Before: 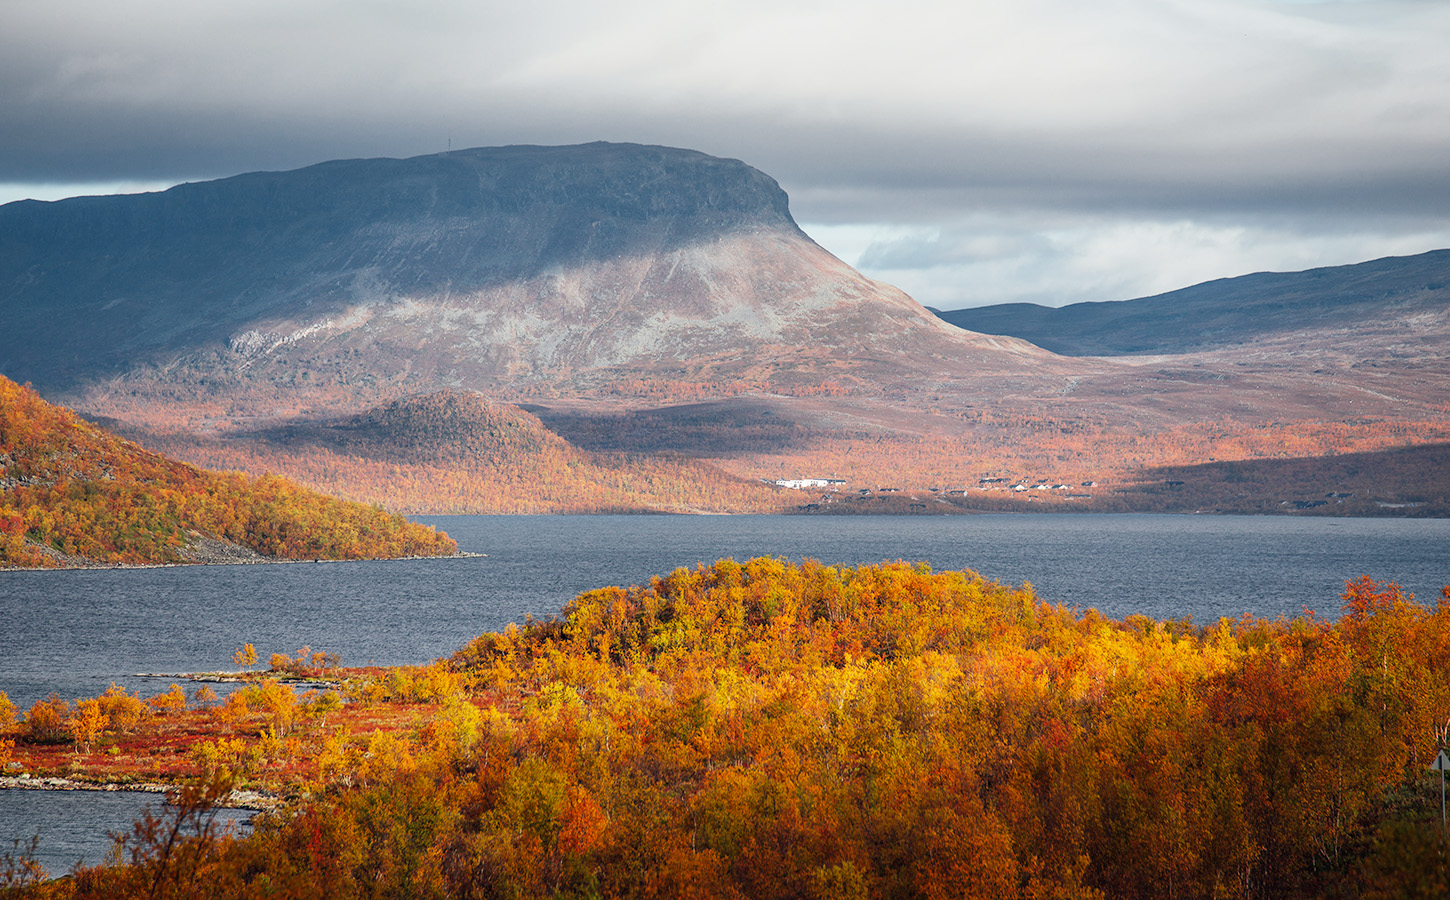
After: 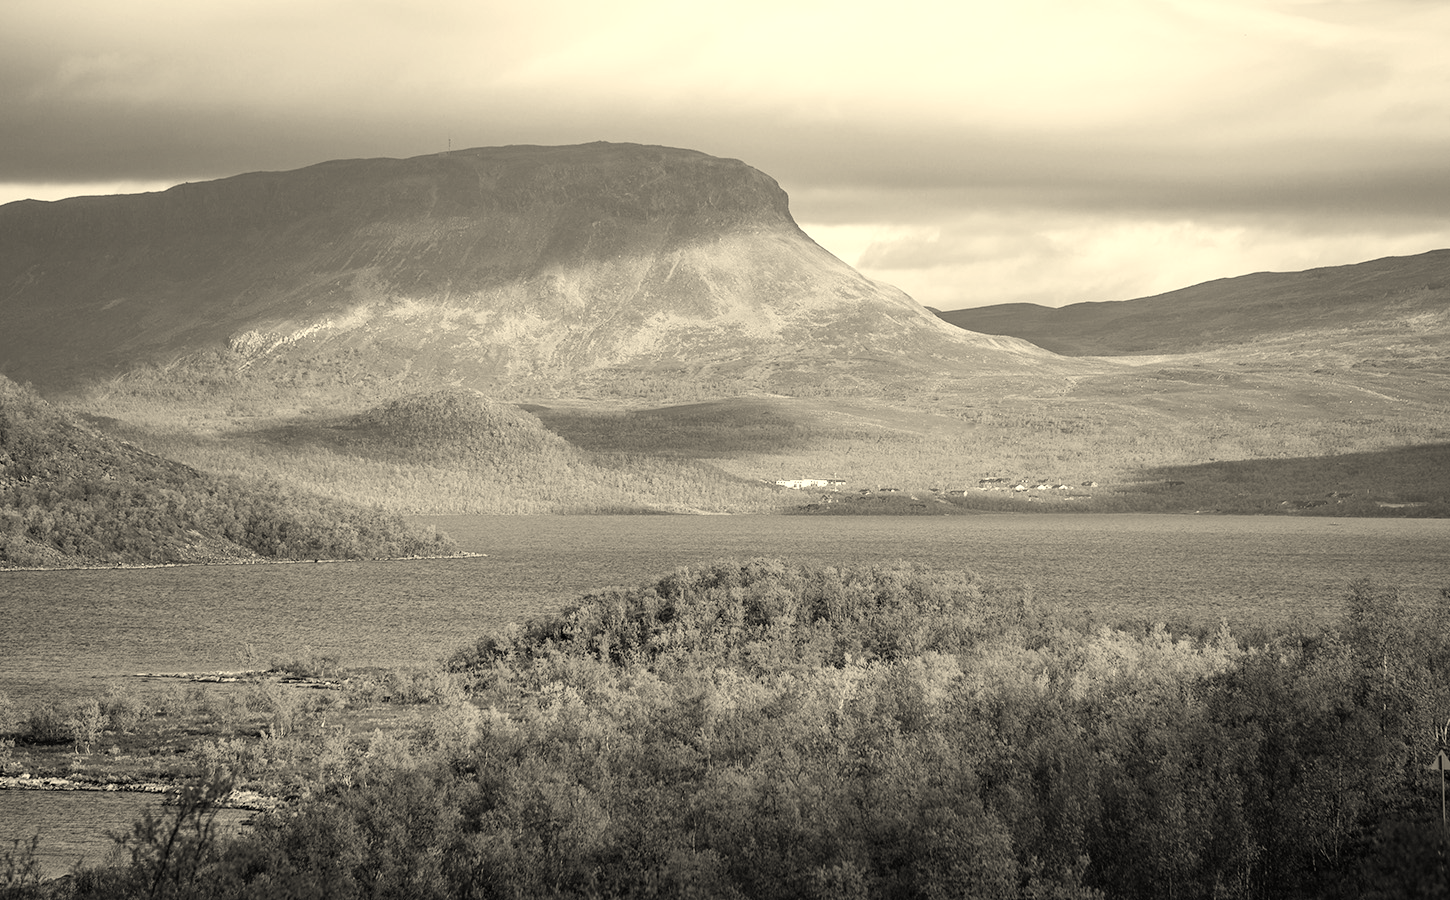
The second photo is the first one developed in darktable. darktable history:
tone equalizer: -8 EV -0.438 EV, -7 EV -0.406 EV, -6 EV -0.365 EV, -5 EV -0.261 EV, -3 EV 0.22 EV, -2 EV 0.326 EV, -1 EV 0.376 EV, +0 EV 0.413 EV
color correction: highlights a* 1.41, highlights b* 18.12
color calibration: output gray [0.267, 0.423, 0.261, 0], illuminant as shot in camera, x 0.358, y 0.373, temperature 4628.91 K
shadows and highlights: shadows 13.7, white point adjustment 1.12, highlights -1.1, soften with gaussian
